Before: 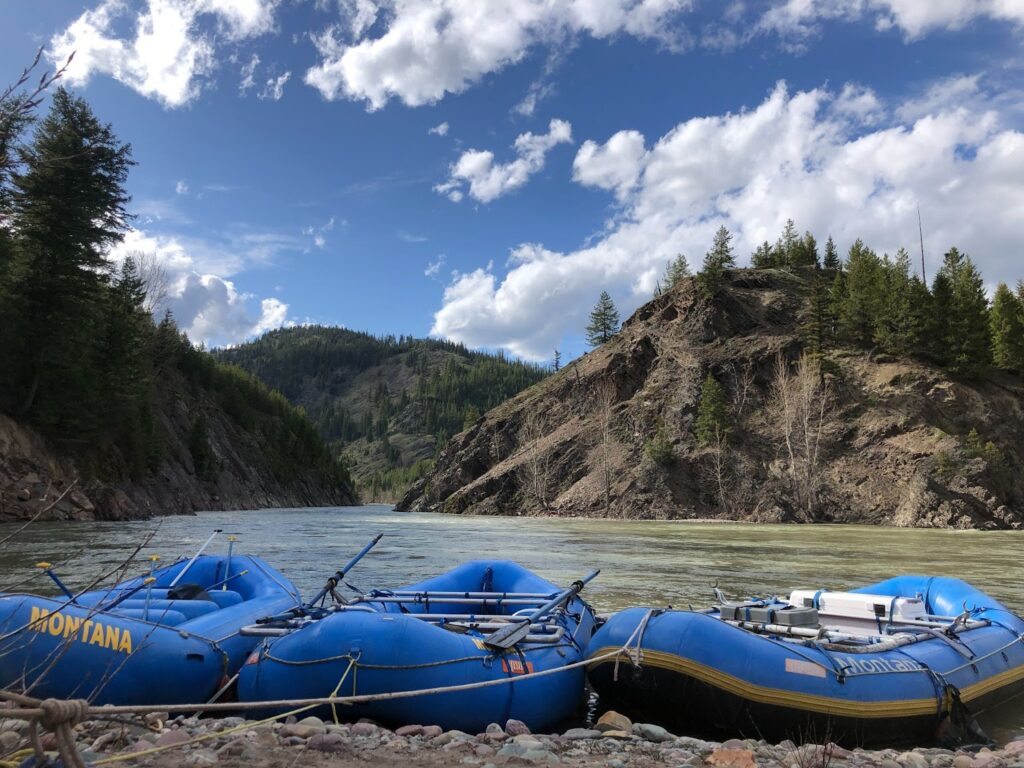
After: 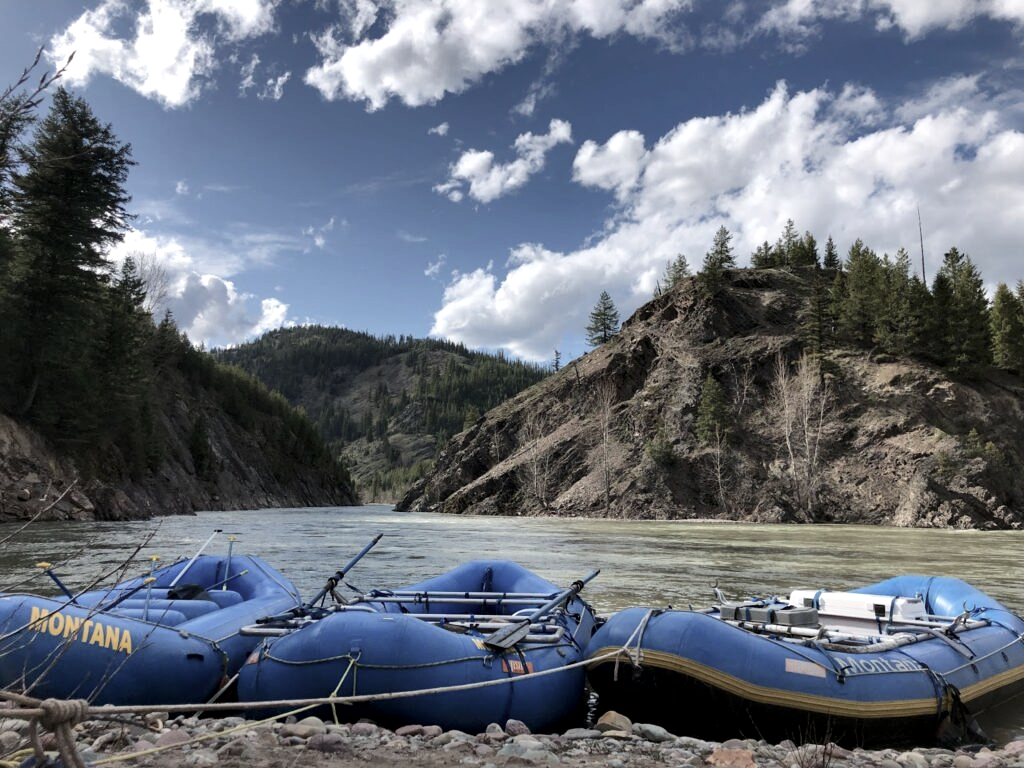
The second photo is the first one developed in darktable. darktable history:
contrast brightness saturation: contrast 0.1, saturation -0.36
contrast equalizer: octaves 7, y [[0.6 ×6], [0.55 ×6], [0 ×6], [0 ×6], [0 ×6]], mix 0.3
shadows and highlights: radius 133.83, soften with gaussian
